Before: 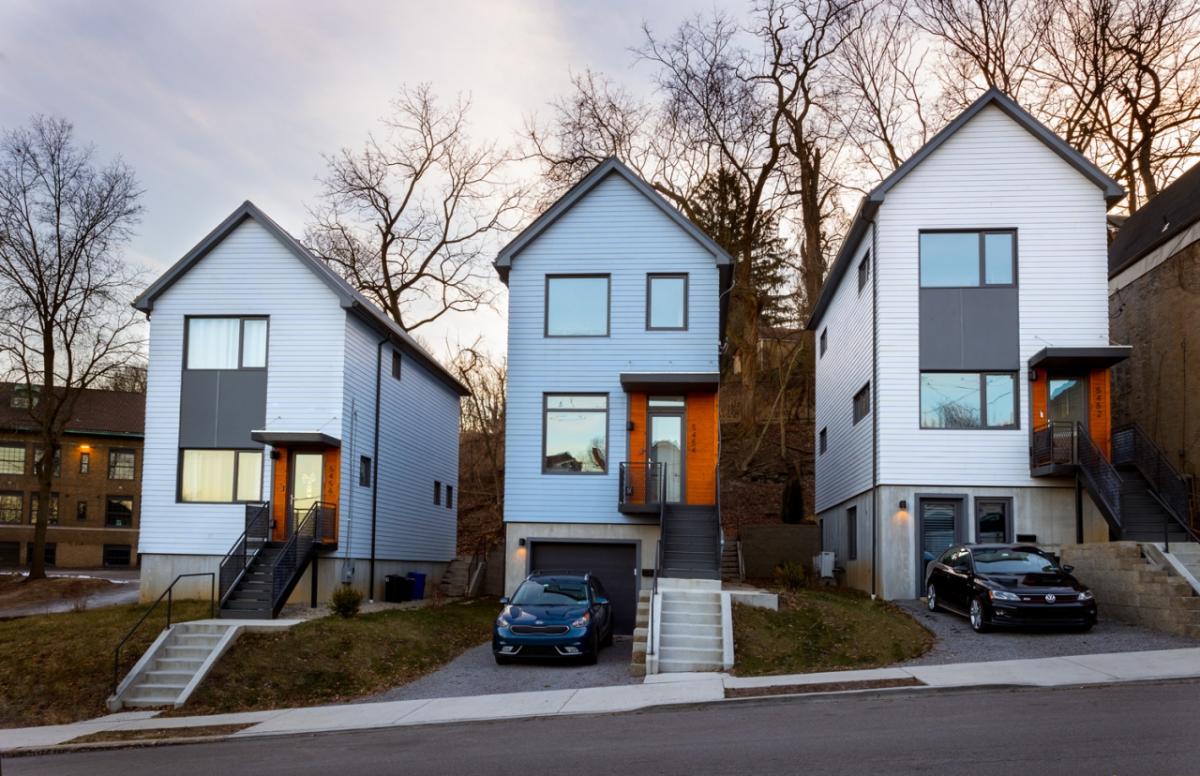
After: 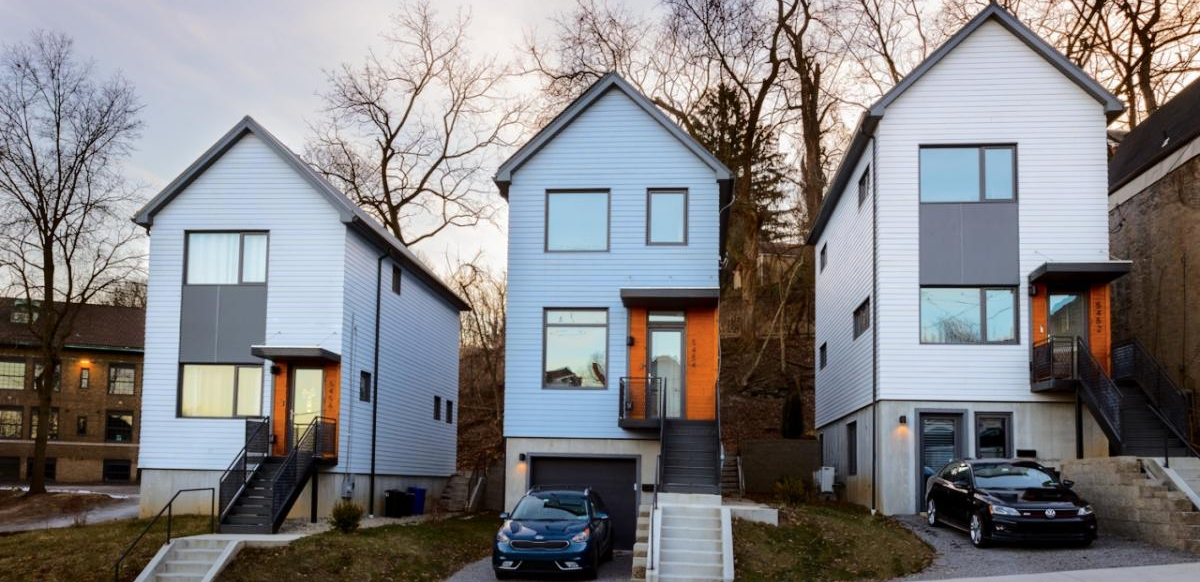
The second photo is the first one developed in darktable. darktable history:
crop: top 11.049%, bottom 13.928%
tone curve: curves: ch0 [(0, 0) (0.003, 0.004) (0.011, 0.01) (0.025, 0.025) (0.044, 0.042) (0.069, 0.064) (0.1, 0.093) (0.136, 0.13) (0.177, 0.182) (0.224, 0.241) (0.277, 0.322) (0.335, 0.409) (0.399, 0.482) (0.468, 0.551) (0.543, 0.606) (0.623, 0.672) (0.709, 0.73) (0.801, 0.81) (0.898, 0.885) (1, 1)], color space Lab, independent channels, preserve colors none
